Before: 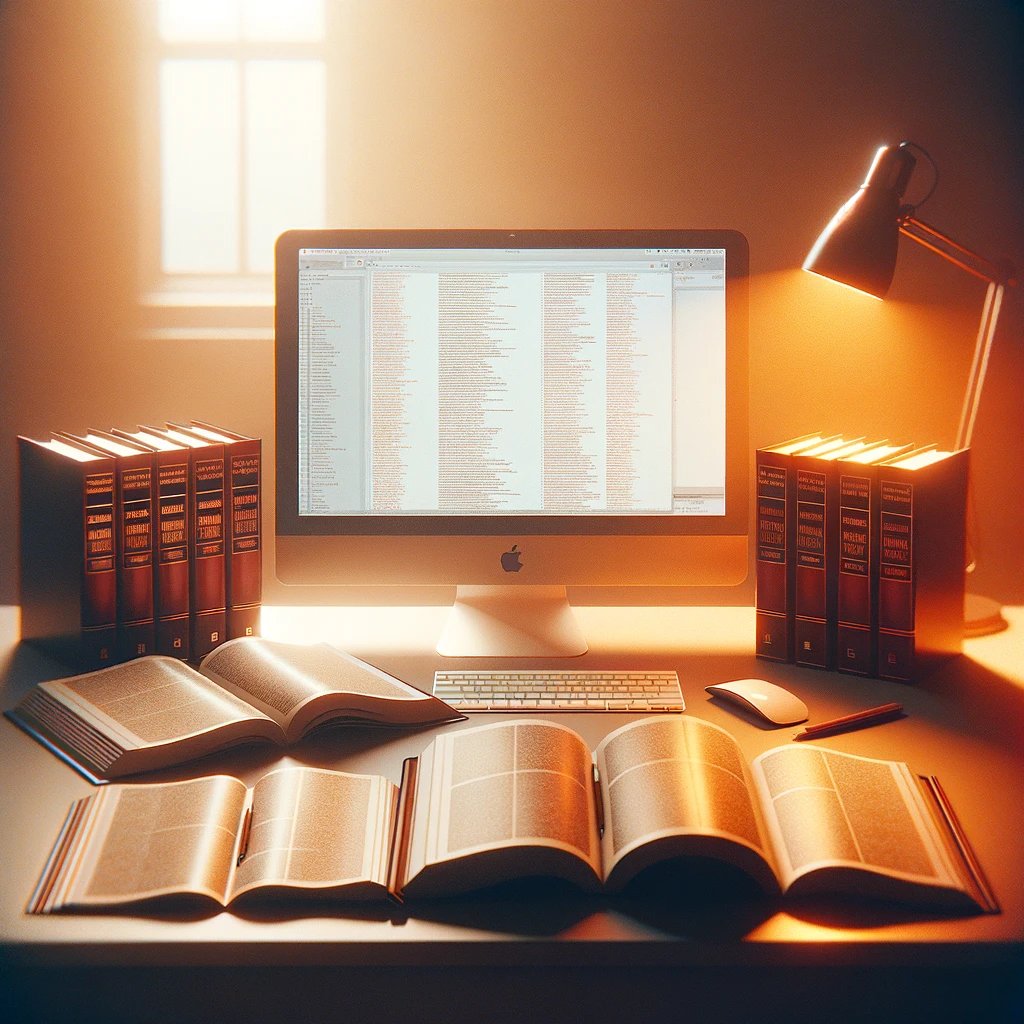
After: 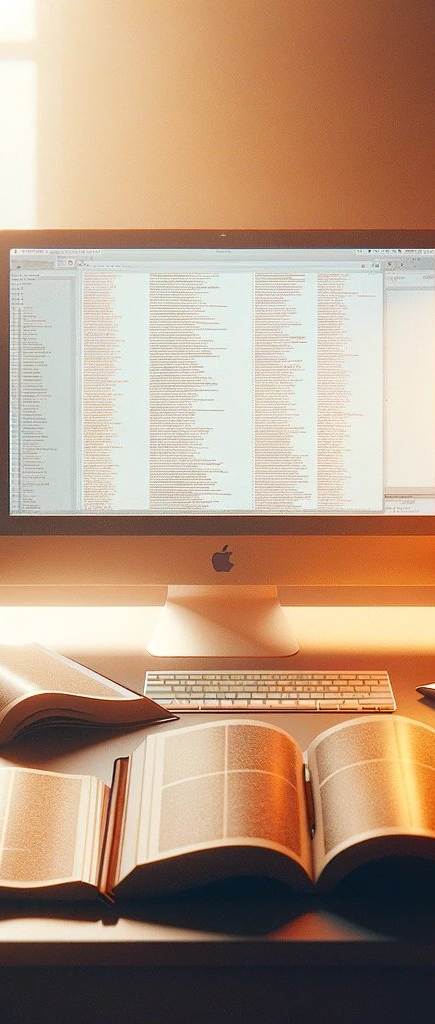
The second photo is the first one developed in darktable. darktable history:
crop: left 28.311%, right 29.197%
